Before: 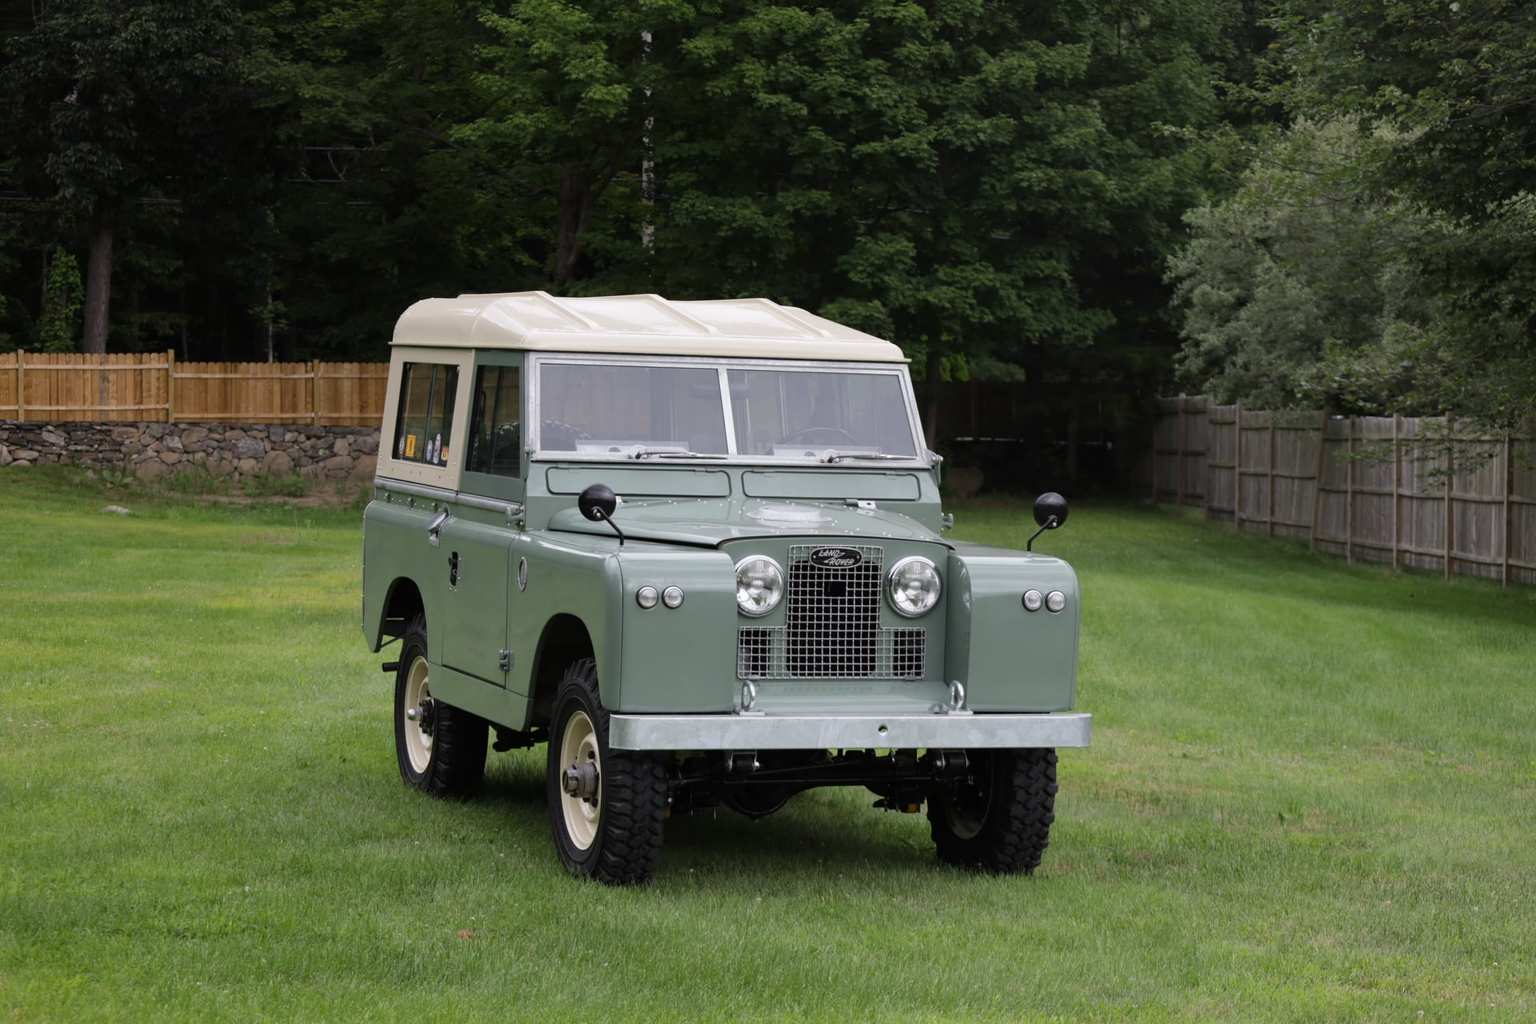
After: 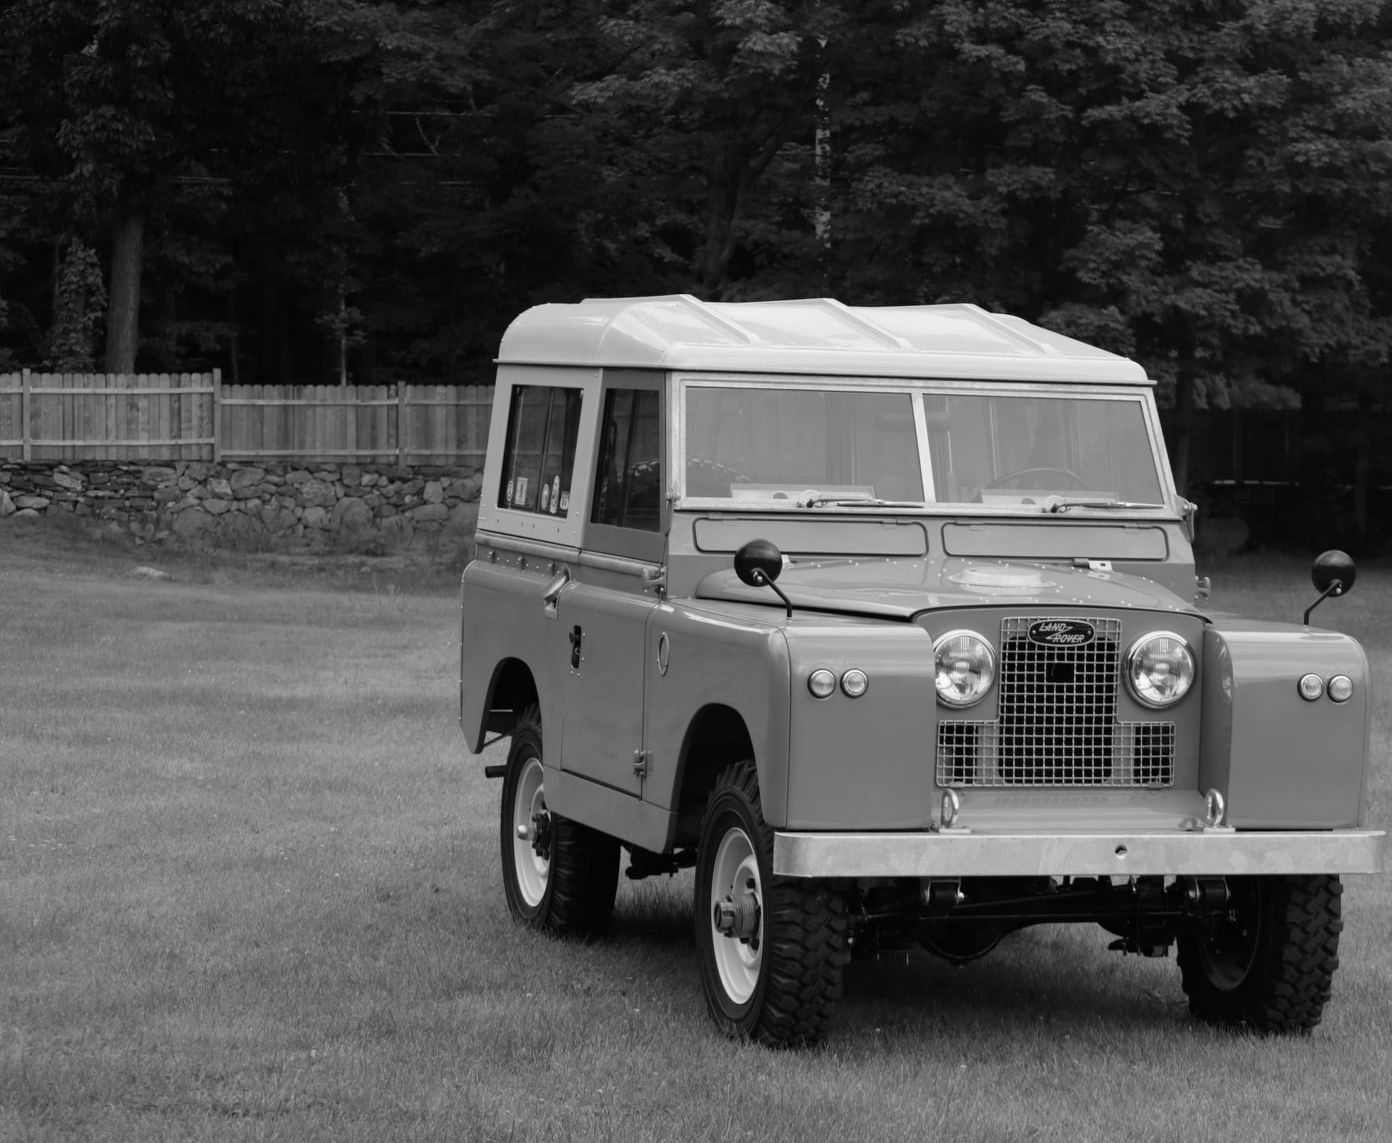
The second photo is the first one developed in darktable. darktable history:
crop: top 5.803%, right 27.864%, bottom 5.804%
monochrome: a 32, b 64, size 2.3
